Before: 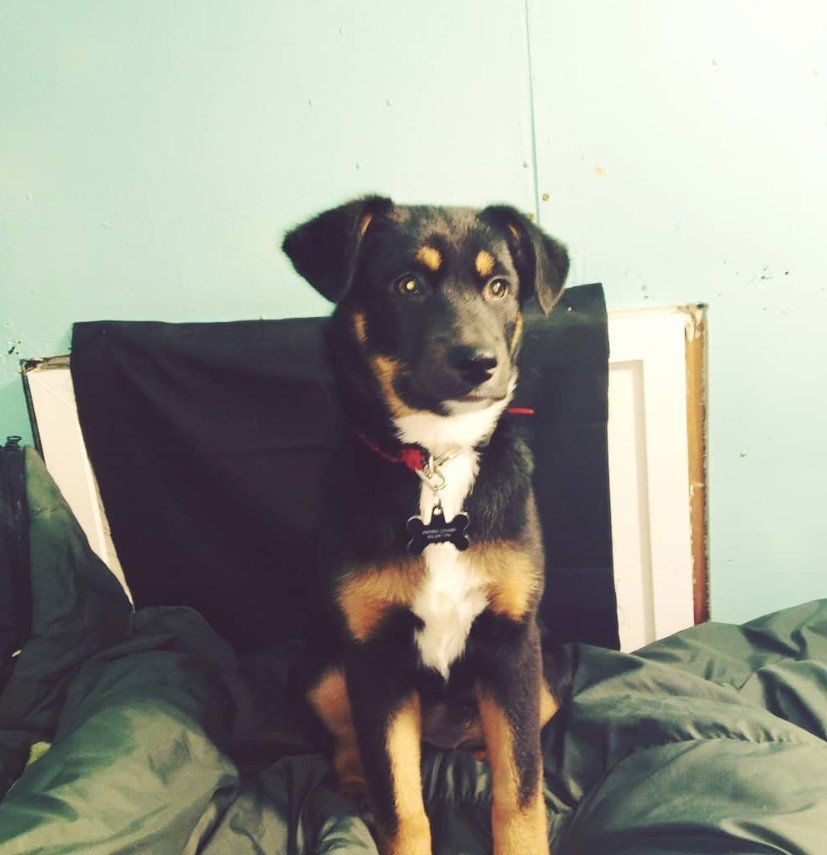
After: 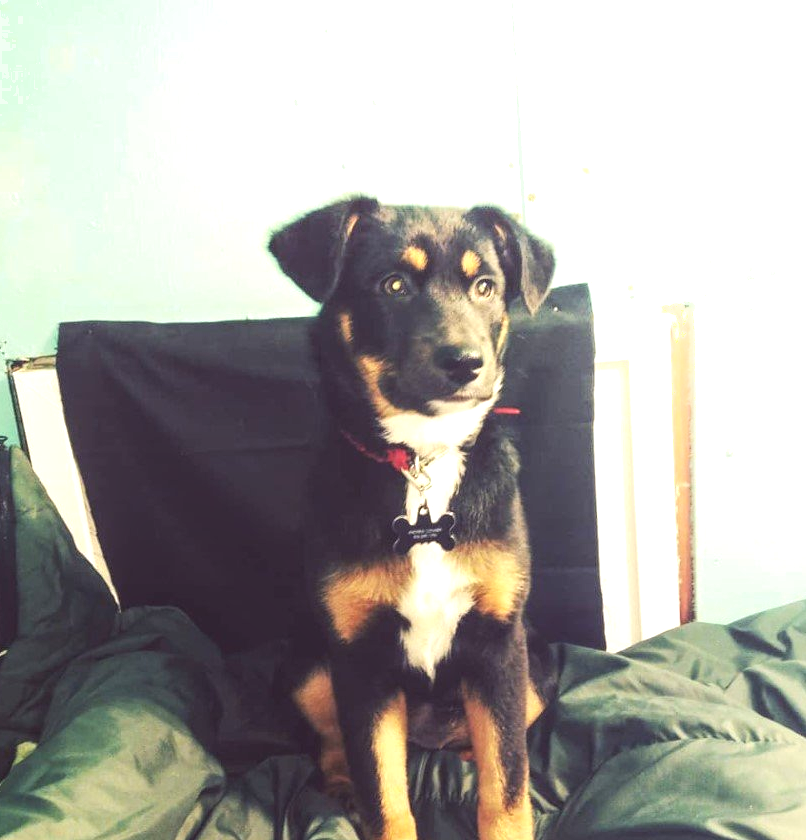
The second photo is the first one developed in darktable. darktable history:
local contrast: on, module defaults
crop and rotate: left 1.765%, right 0.672%, bottom 1.728%
tone equalizer: -8 EV -0.387 EV, -7 EV -0.399 EV, -6 EV -0.323 EV, -5 EV -0.183 EV, -3 EV 0.207 EV, -2 EV 0.334 EV, -1 EV 0.397 EV, +0 EV 0.429 EV
shadows and highlights: shadows -25.47, highlights 48.57, soften with gaussian
exposure: exposure 0.128 EV, compensate highlight preservation false
